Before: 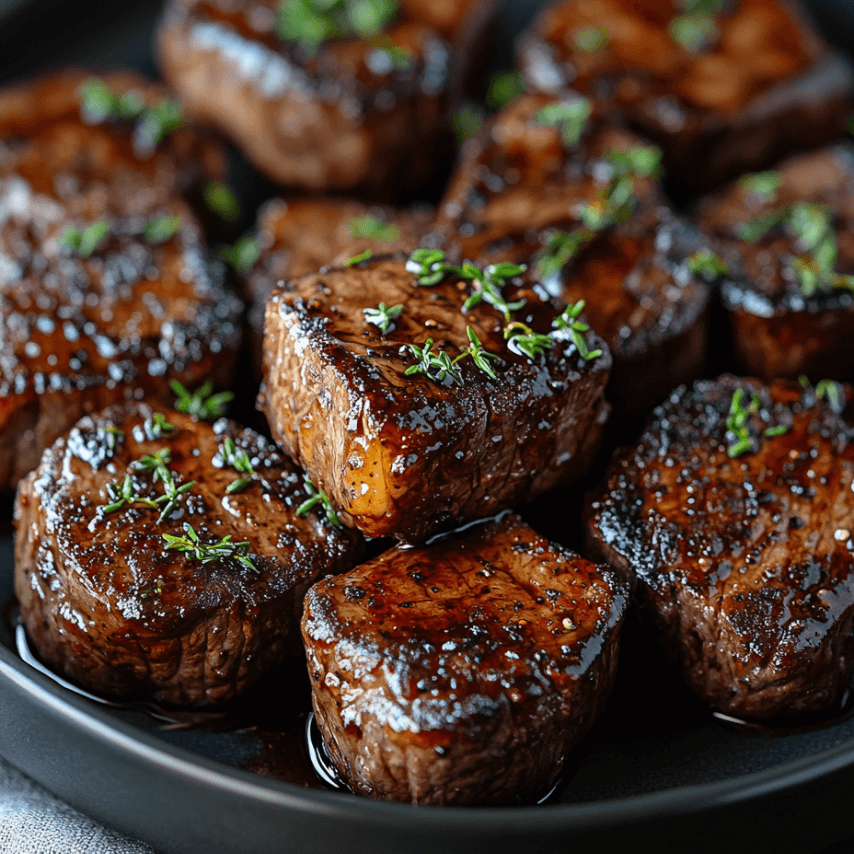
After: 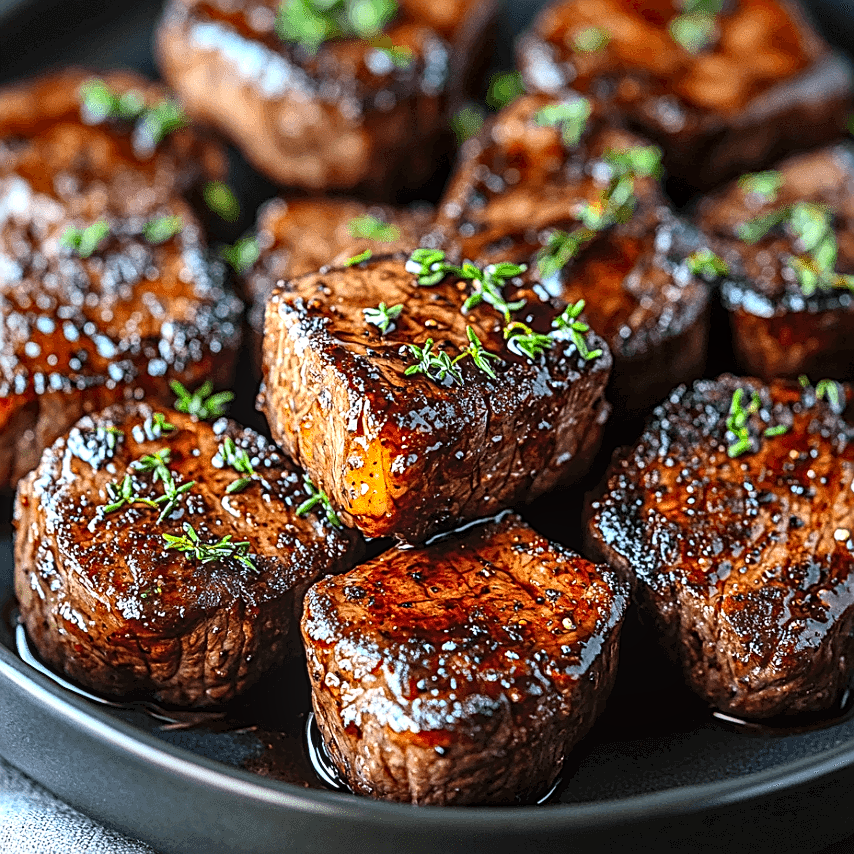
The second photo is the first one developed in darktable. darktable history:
local contrast: on, module defaults
sharpen: amount 0.75
contrast brightness saturation: contrast 0.2, brightness 0.16, saturation 0.22
exposure: black level correction 0, exposure 0.5 EV, compensate exposure bias true, compensate highlight preservation false
